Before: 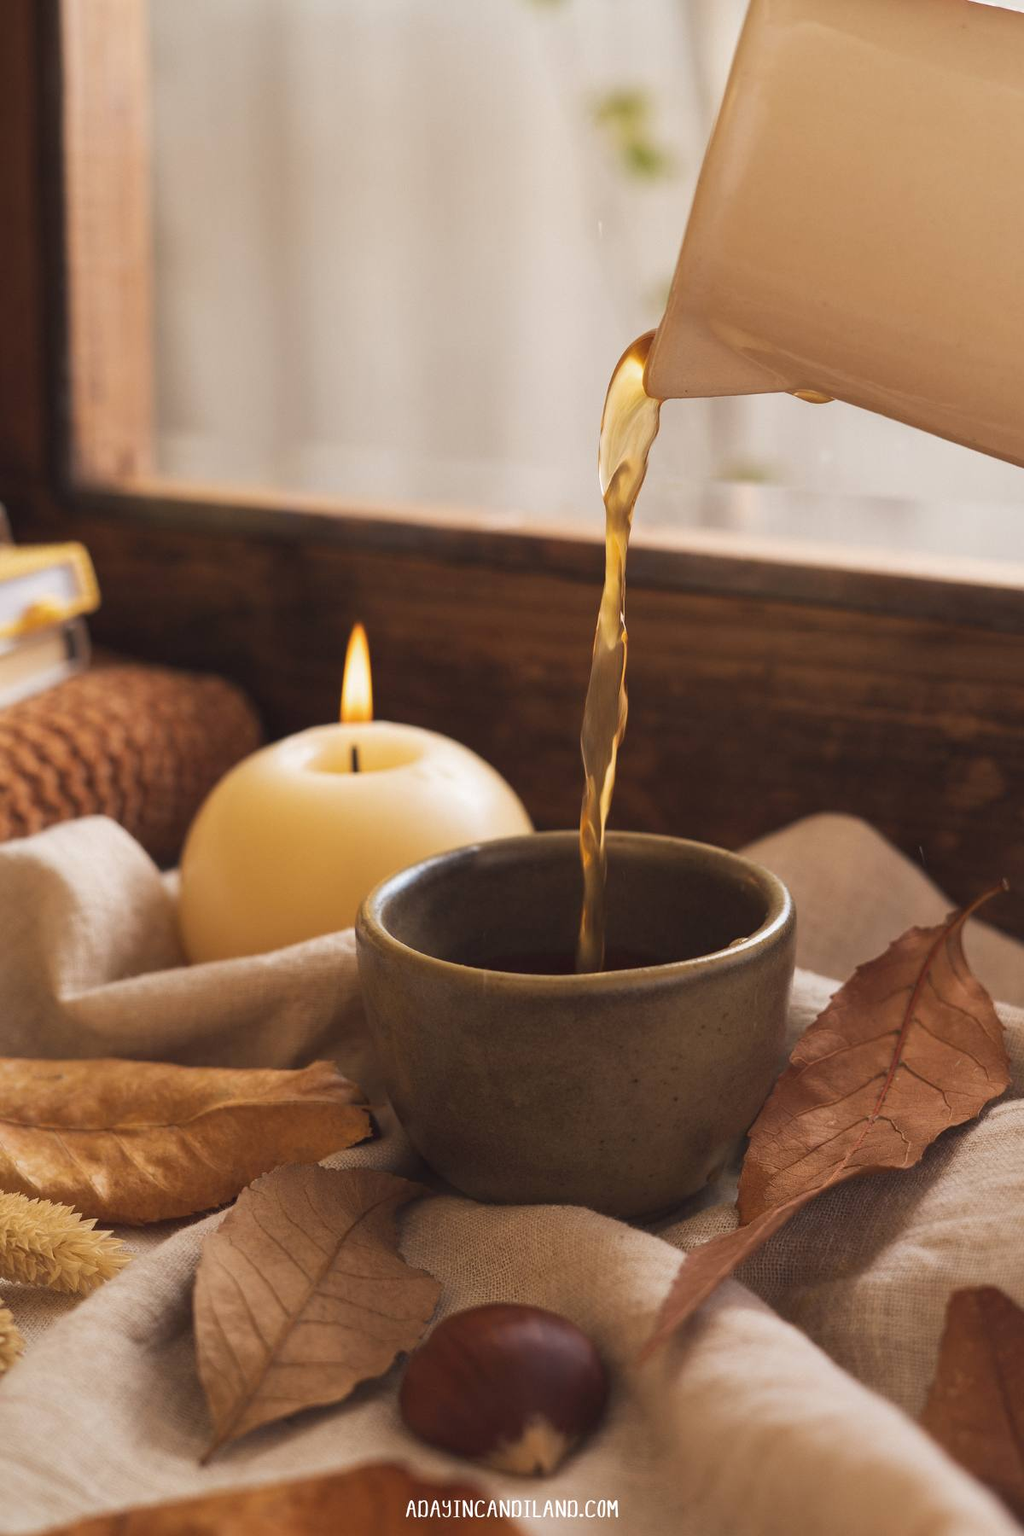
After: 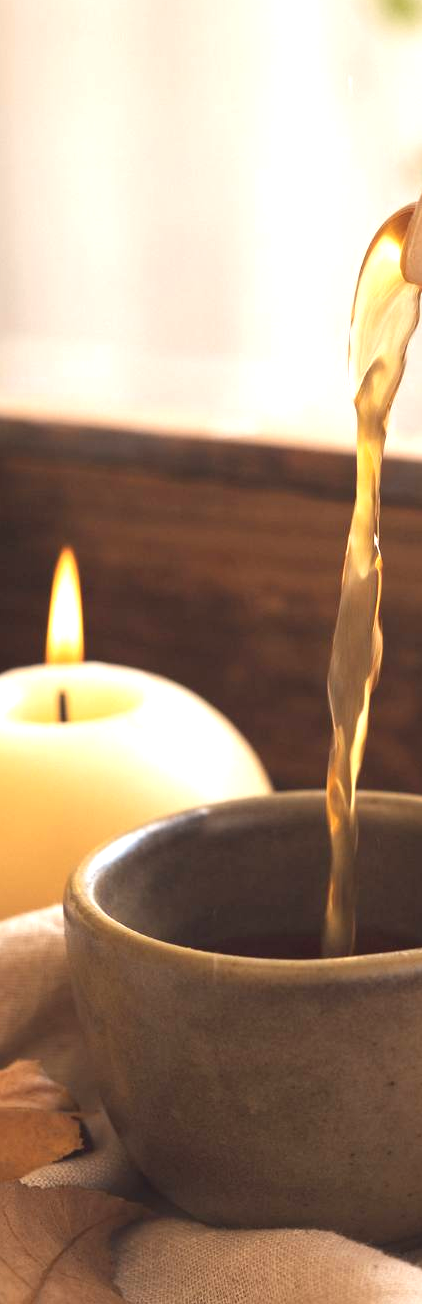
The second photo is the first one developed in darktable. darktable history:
exposure: black level correction 0, exposure 0.9 EV, compensate highlight preservation false
crop and rotate: left 29.476%, top 10.214%, right 35.32%, bottom 17.333%
color balance rgb: perceptual saturation grading › global saturation -3%
